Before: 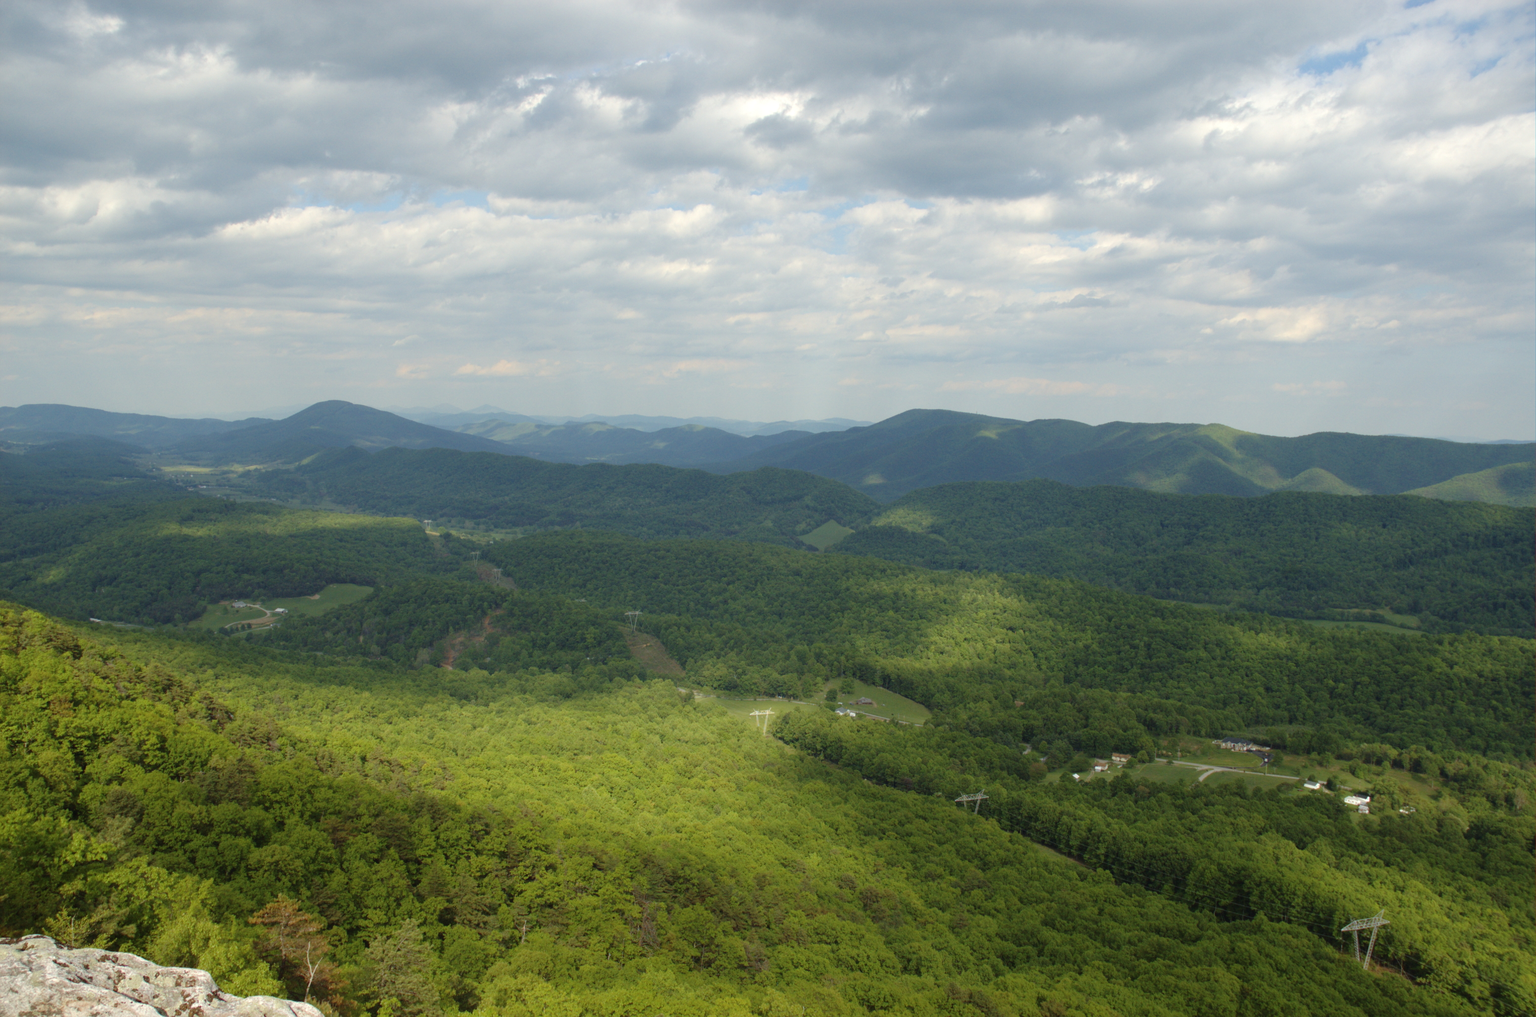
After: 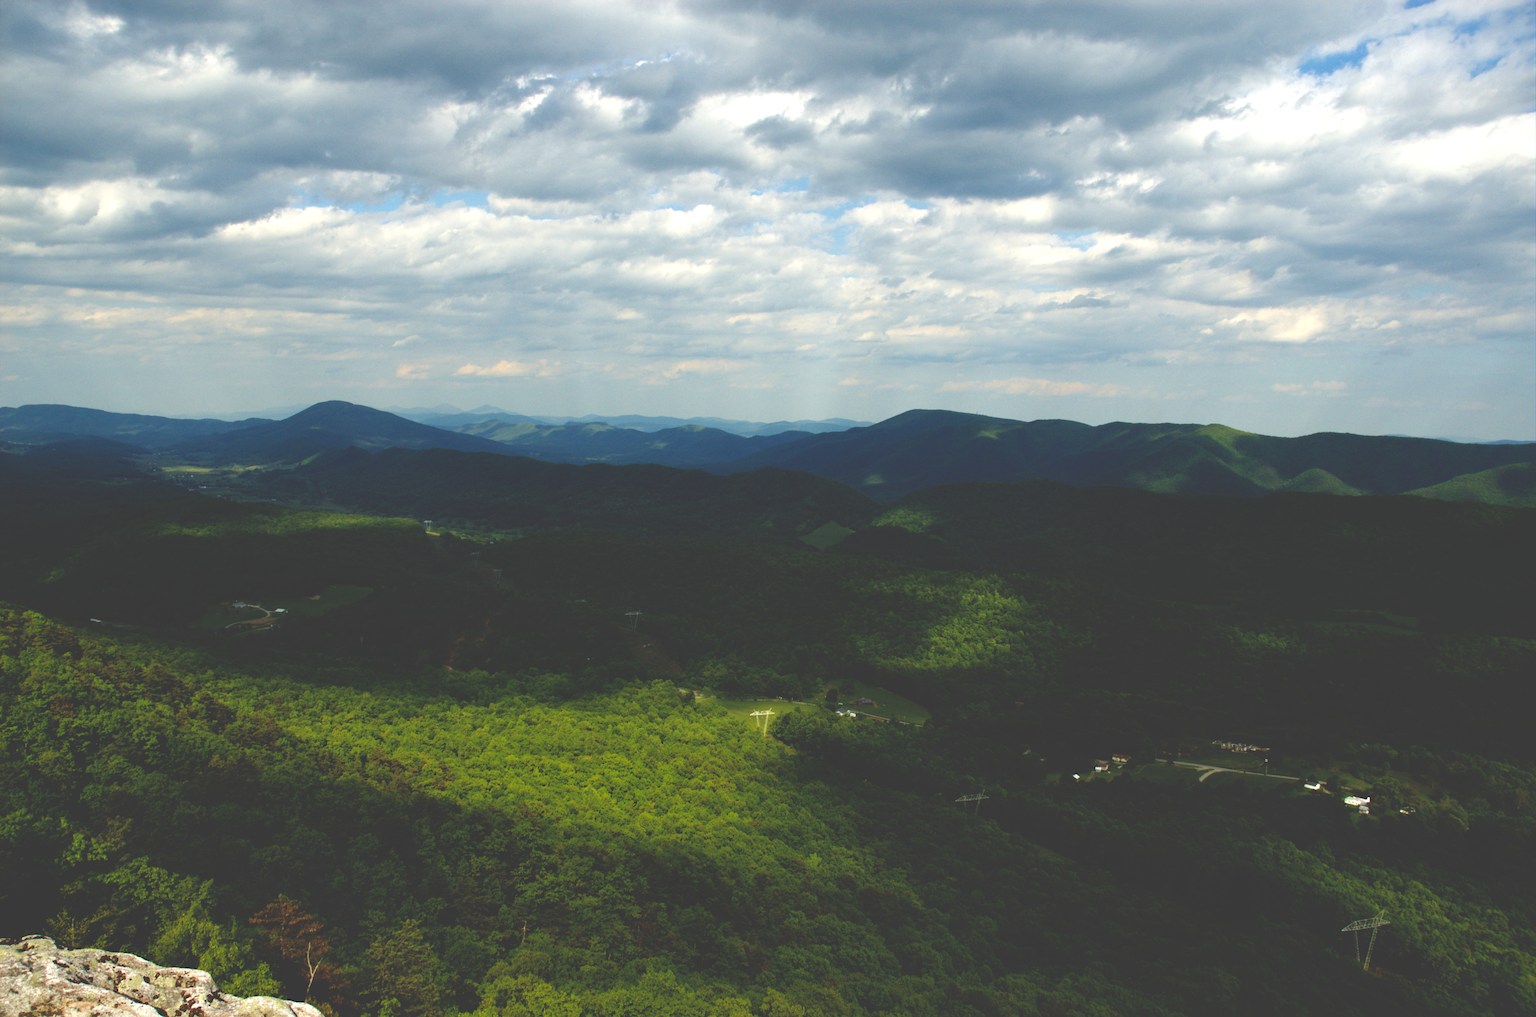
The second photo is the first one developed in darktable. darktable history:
shadows and highlights: shadows 25.64, highlights -25.34
base curve: curves: ch0 [(0, 0.036) (0.083, 0.04) (0.804, 1)], preserve colors none
